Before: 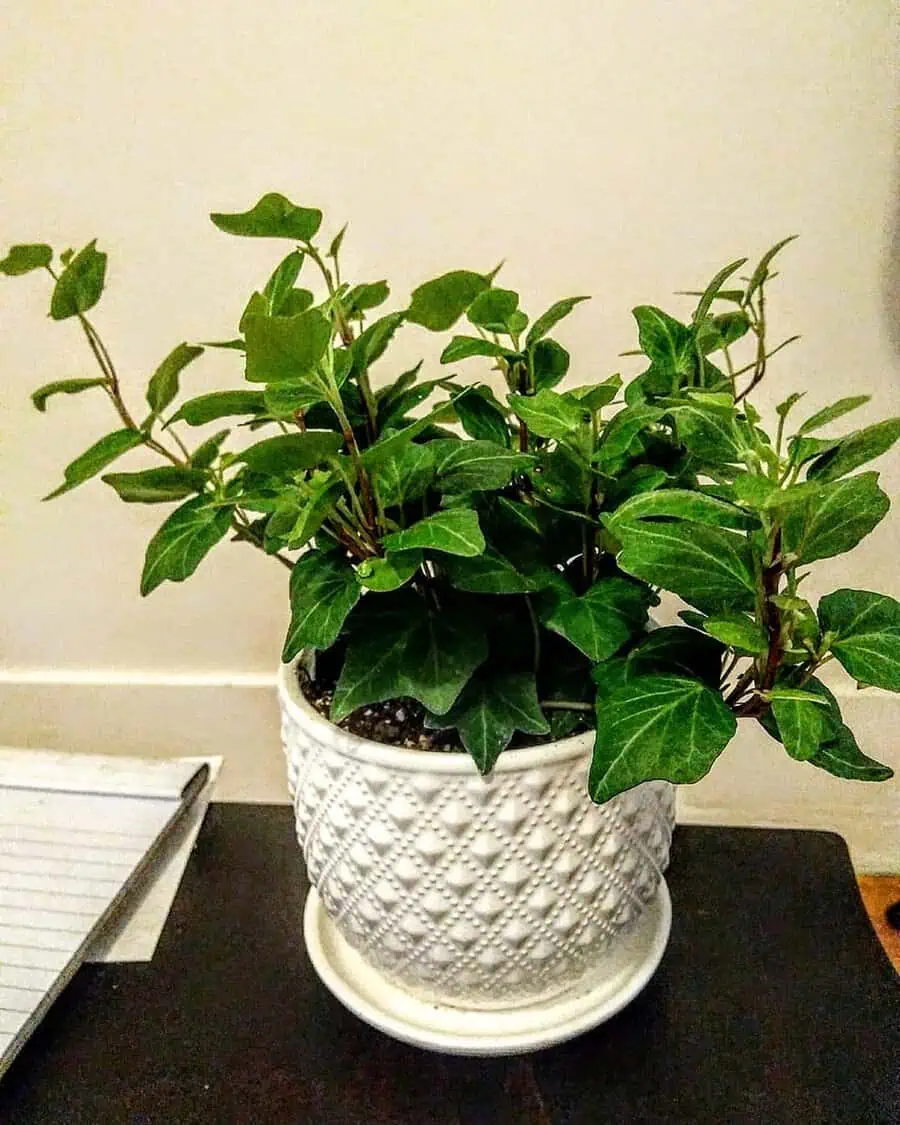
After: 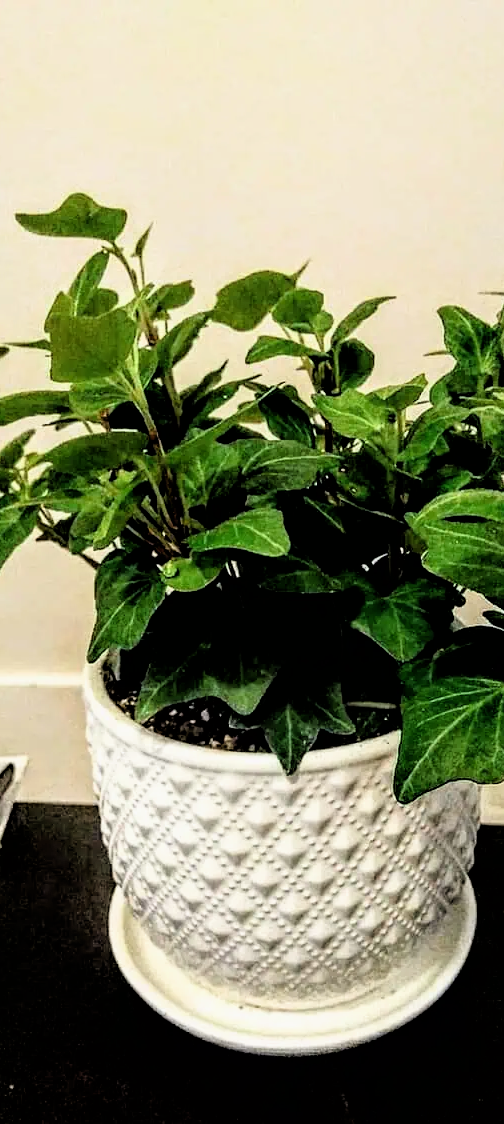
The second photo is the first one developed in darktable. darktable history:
filmic rgb: black relative exposure -3.72 EV, white relative exposure 2.77 EV, dynamic range scaling -5.32%, hardness 3.03
crop: left 21.674%, right 22.086%
